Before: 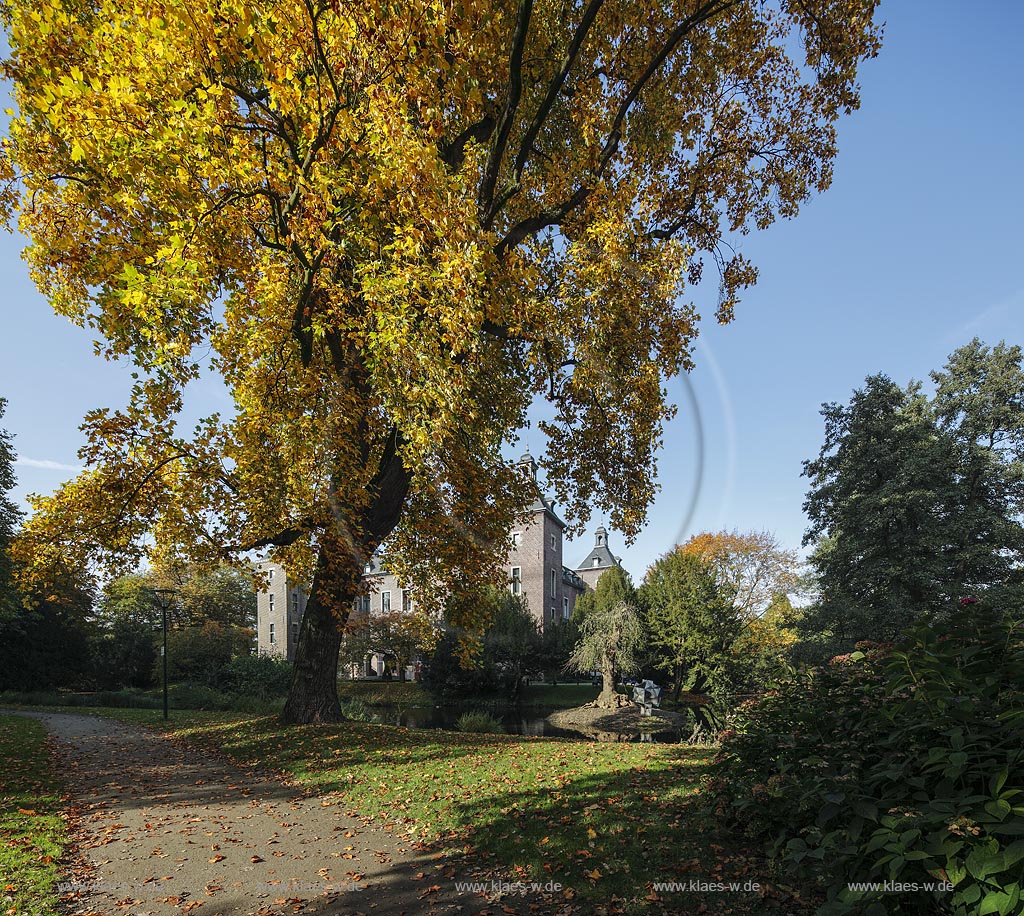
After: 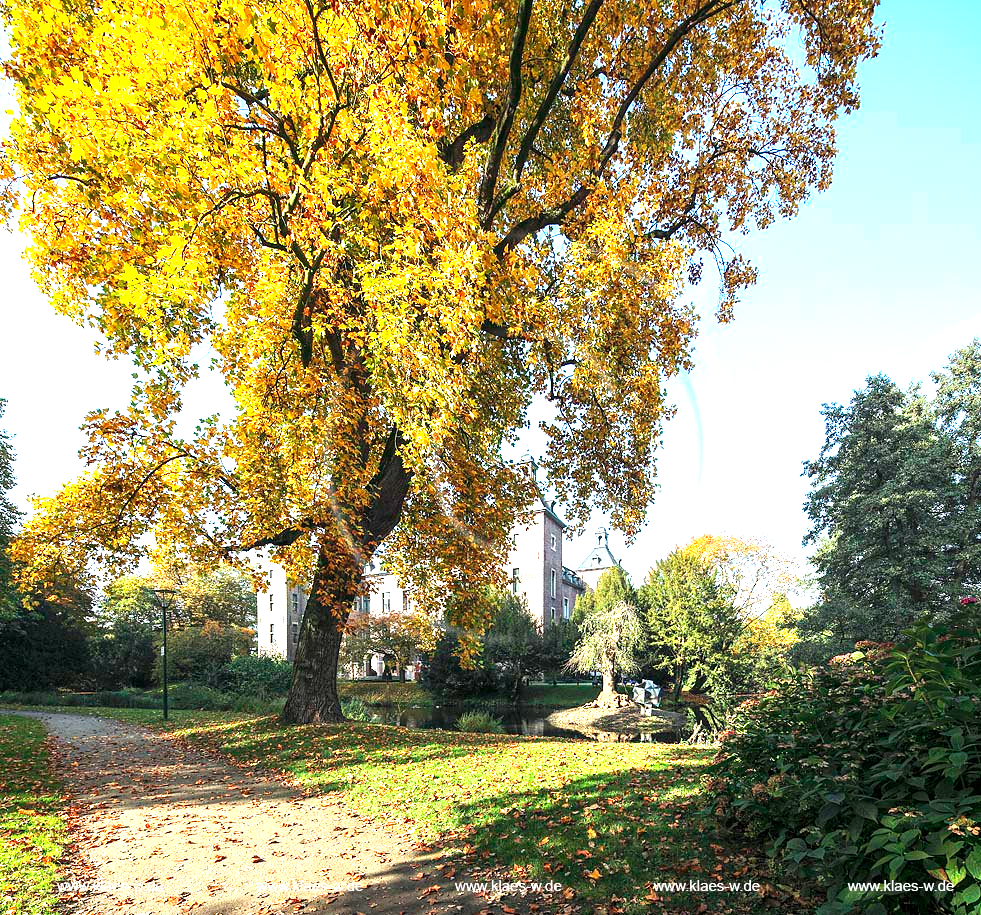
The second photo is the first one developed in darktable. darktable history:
exposure: exposure 2 EV, compensate exposure bias true, compensate highlight preservation false
crop: right 4.126%, bottom 0.031%
